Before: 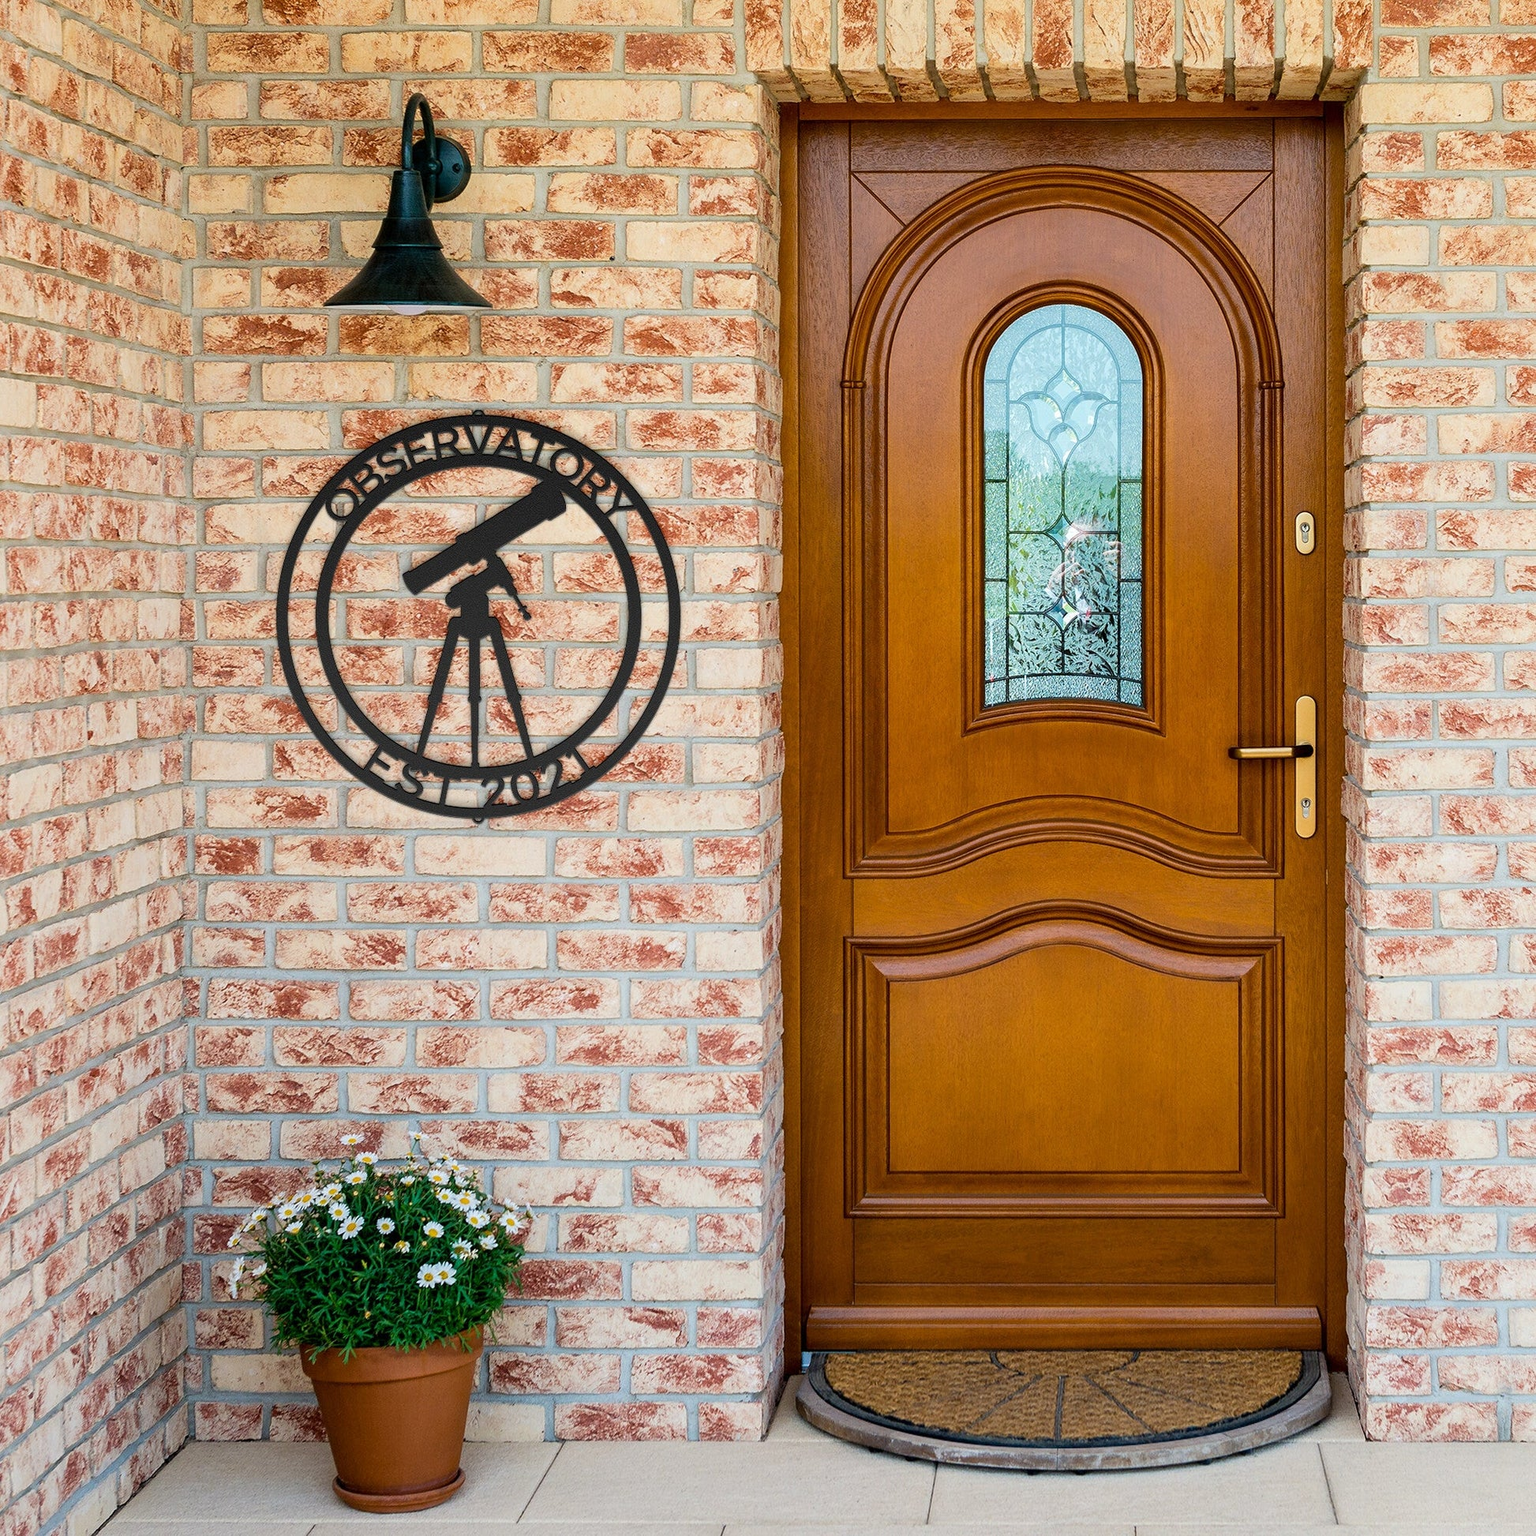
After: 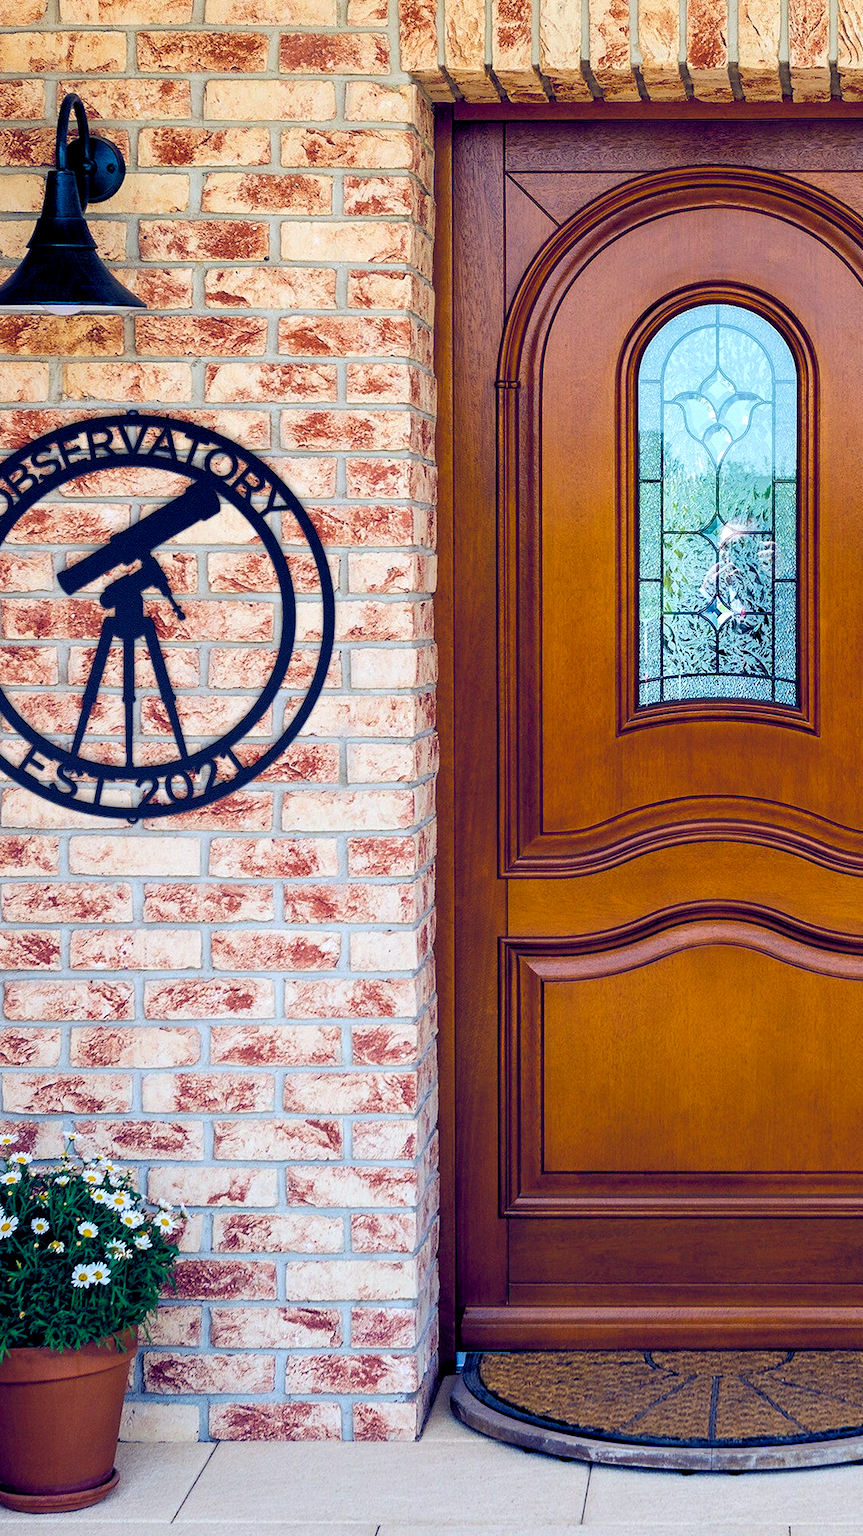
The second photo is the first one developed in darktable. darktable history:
crop and rotate: left 22.516%, right 21.234%
color balance rgb: shadows lift › luminance -41.13%, shadows lift › chroma 14.13%, shadows lift › hue 260°, power › luminance -3.76%, power › chroma 0.56%, power › hue 40.37°, highlights gain › luminance 16.81%, highlights gain › chroma 2.94%, highlights gain › hue 260°, global offset › luminance -0.29%, global offset › chroma 0.31%, global offset › hue 260°, perceptual saturation grading › global saturation 20%, perceptual saturation grading › highlights -13.92%, perceptual saturation grading › shadows 50%
